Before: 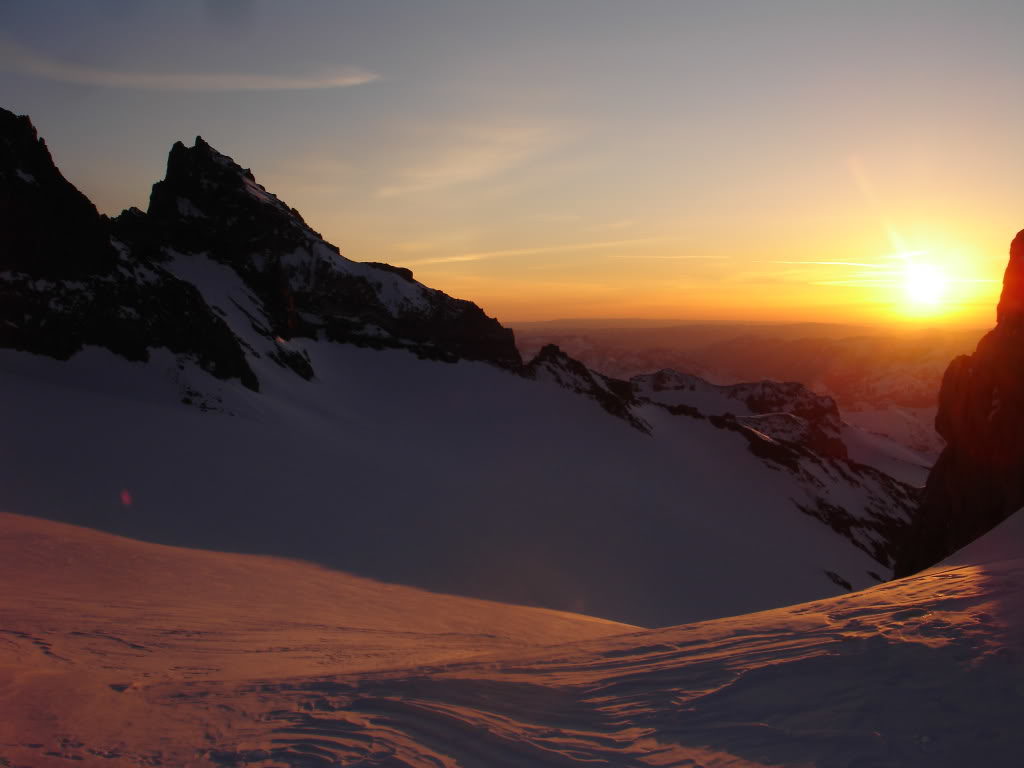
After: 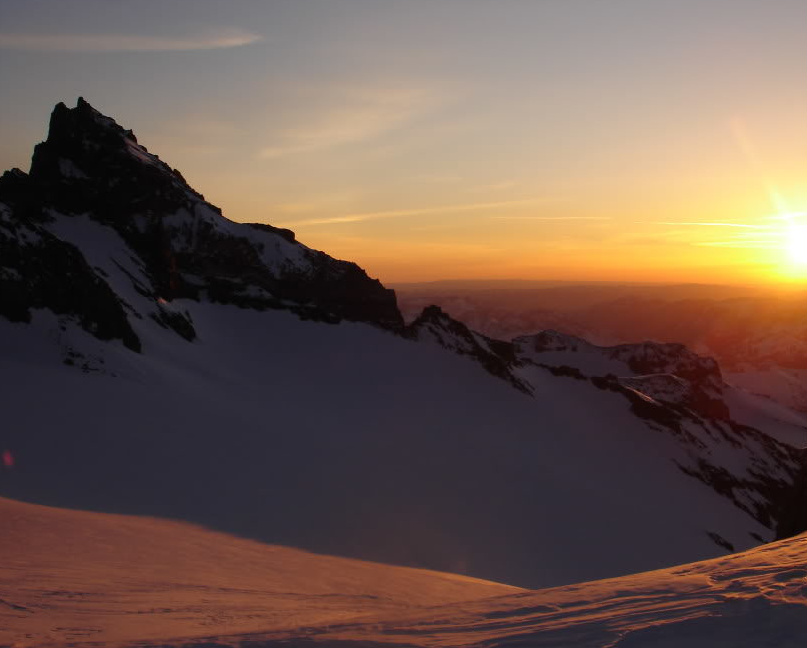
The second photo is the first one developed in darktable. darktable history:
crop: left 11.559%, top 5.112%, right 9.595%, bottom 10.511%
